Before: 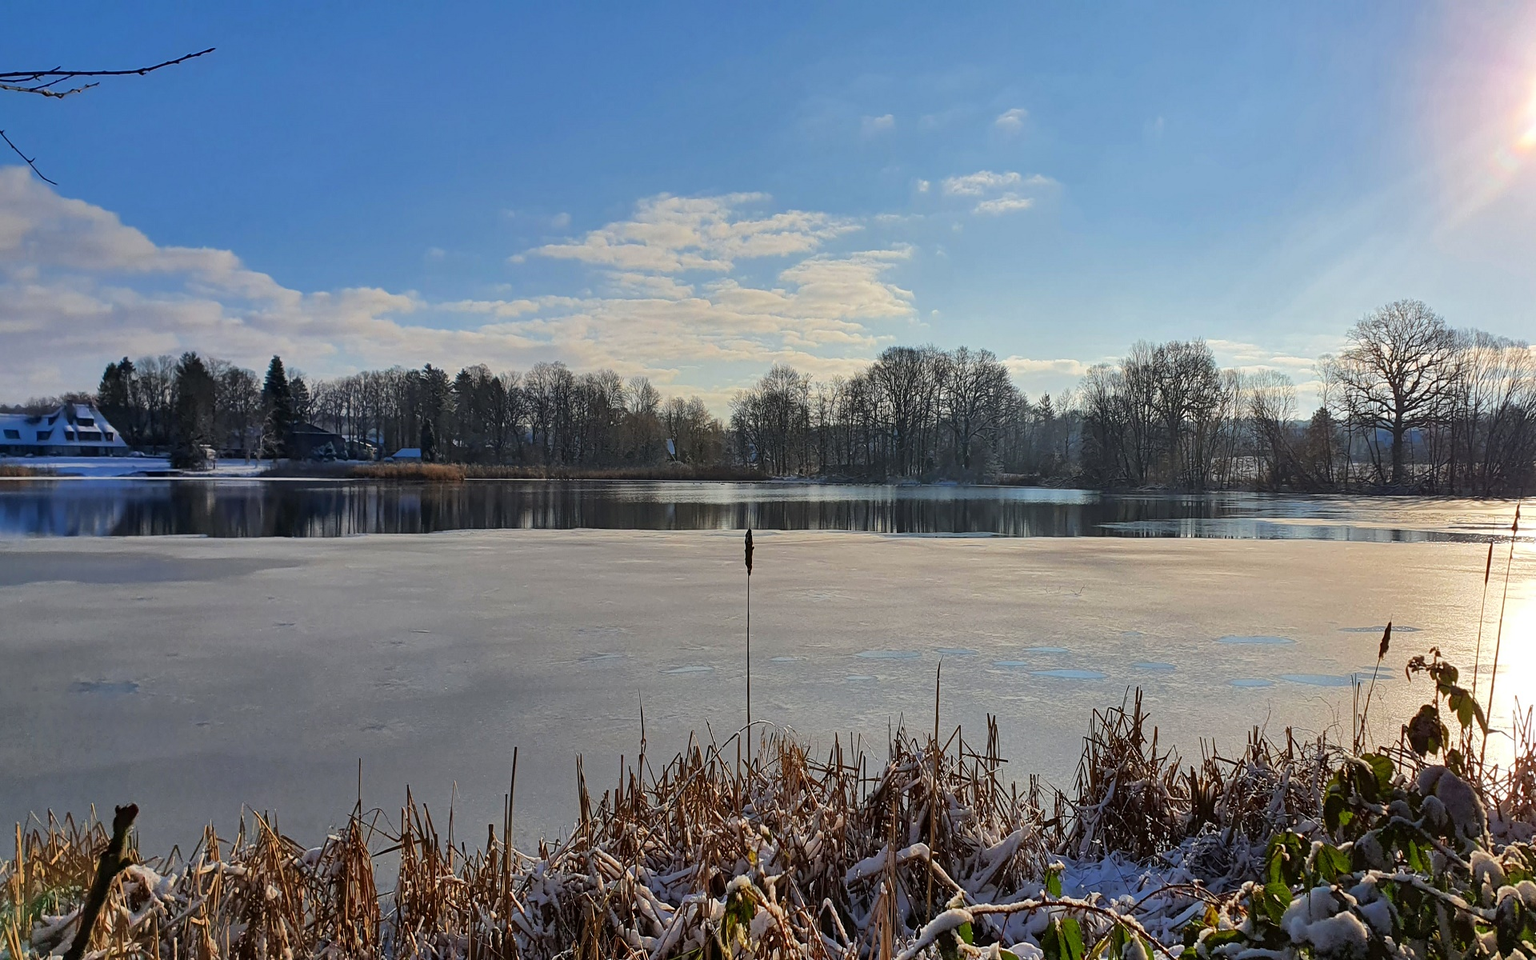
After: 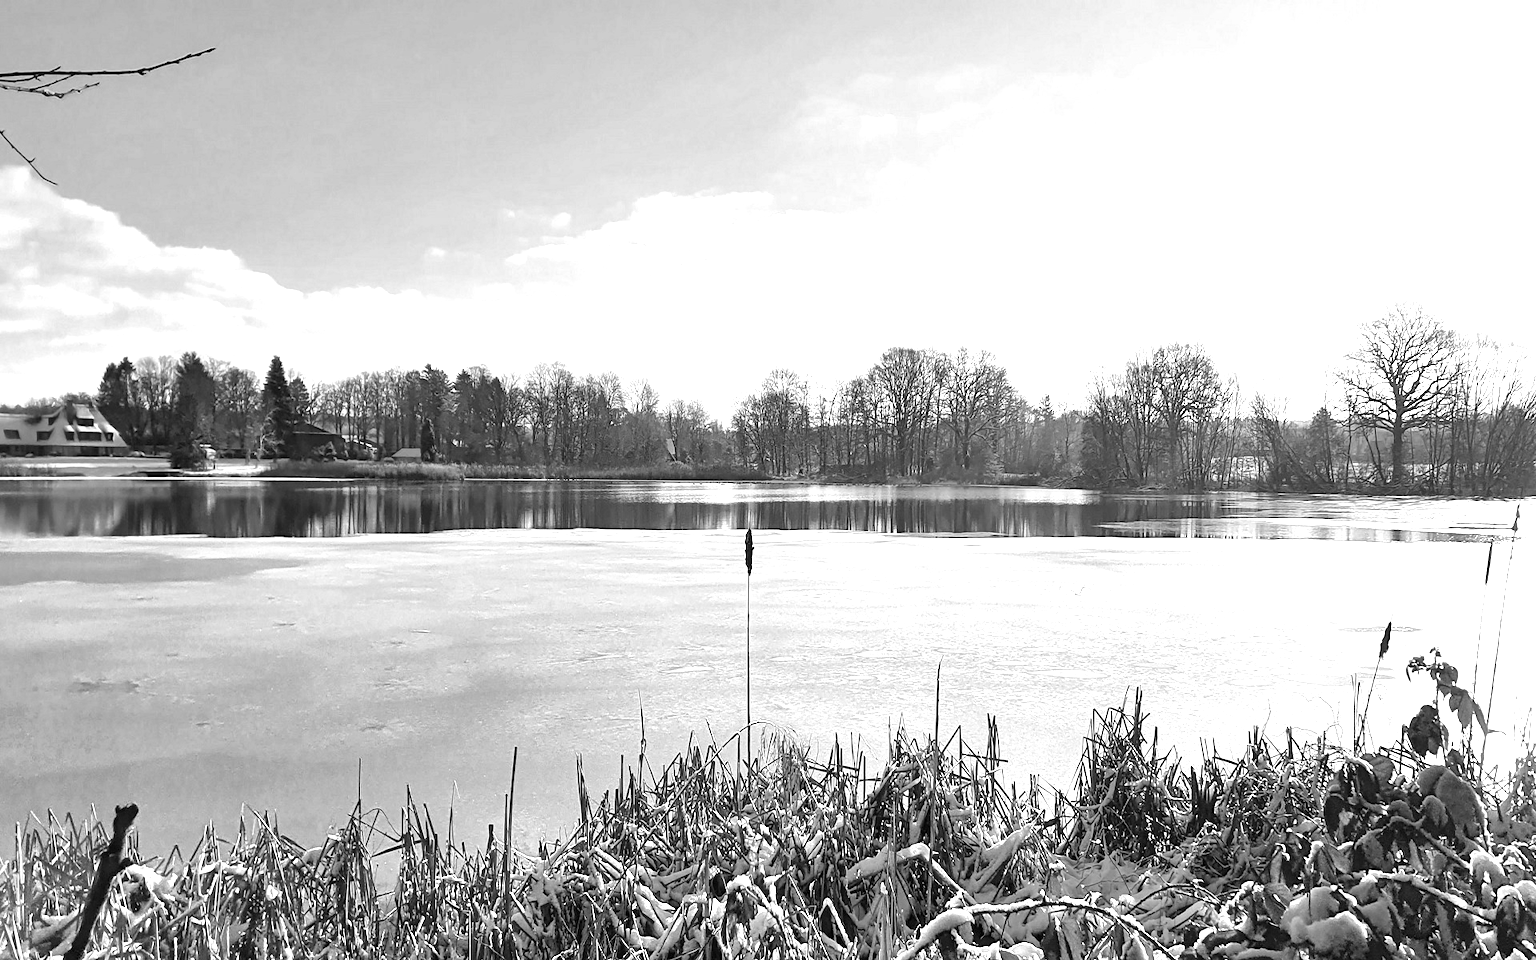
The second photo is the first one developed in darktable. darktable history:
exposure: black level correction 0, exposure 1.675 EV, compensate exposure bias true, compensate highlight preservation false
monochrome: on, module defaults
local contrast: mode bilateral grid, contrast 20, coarseness 50, detail 120%, midtone range 0.2
